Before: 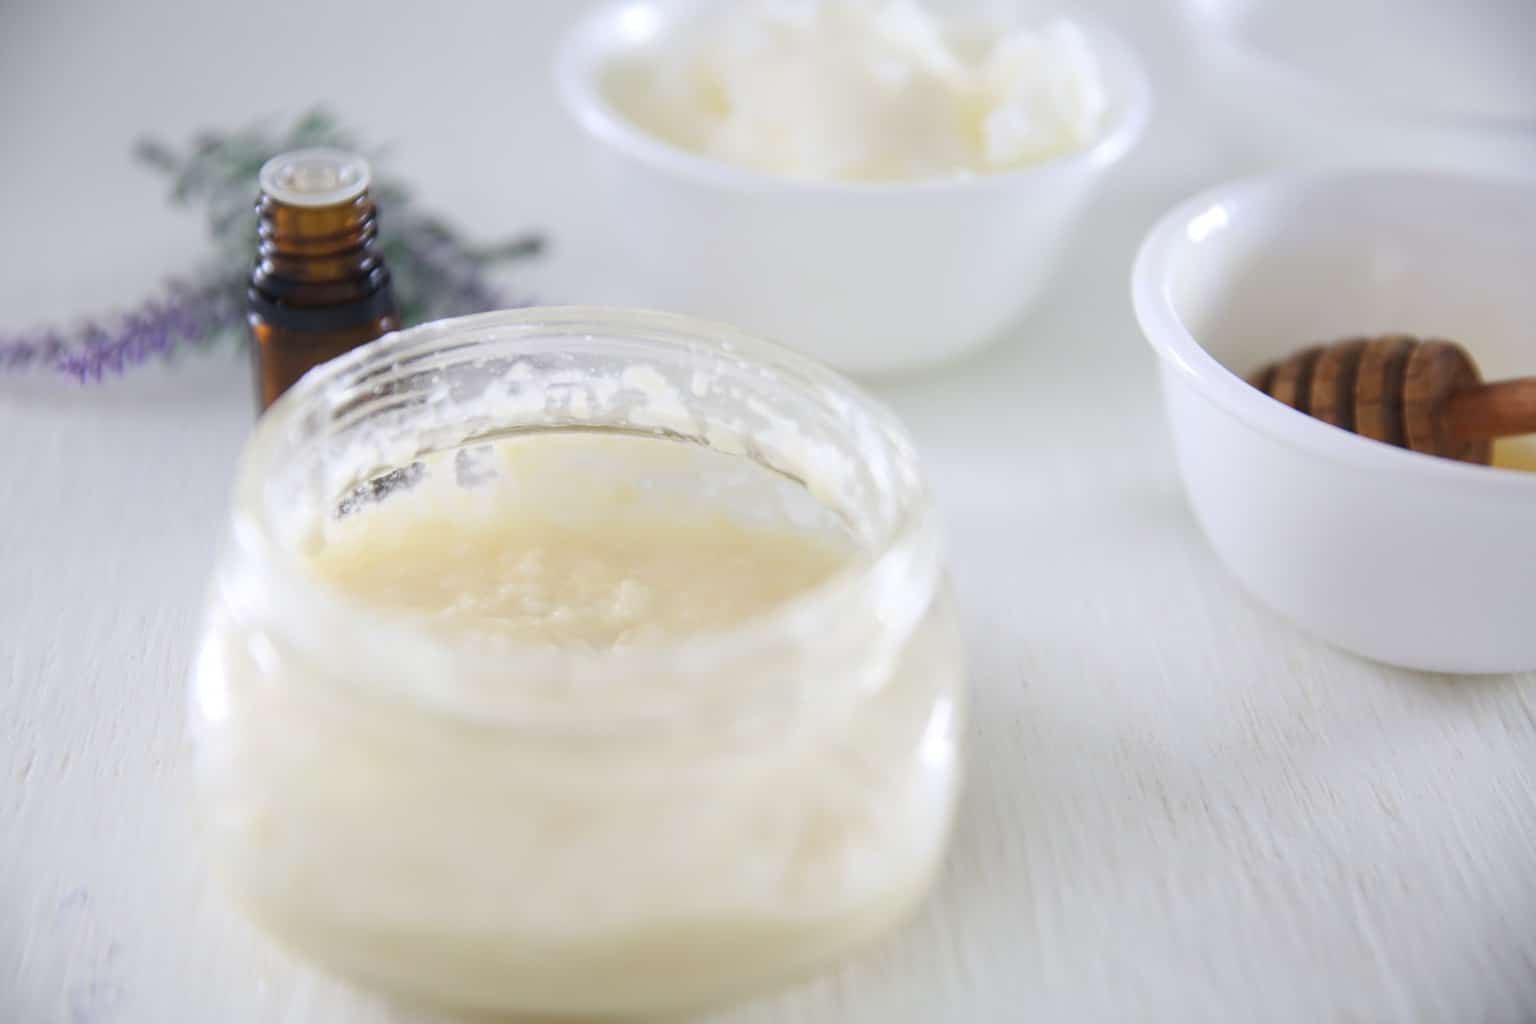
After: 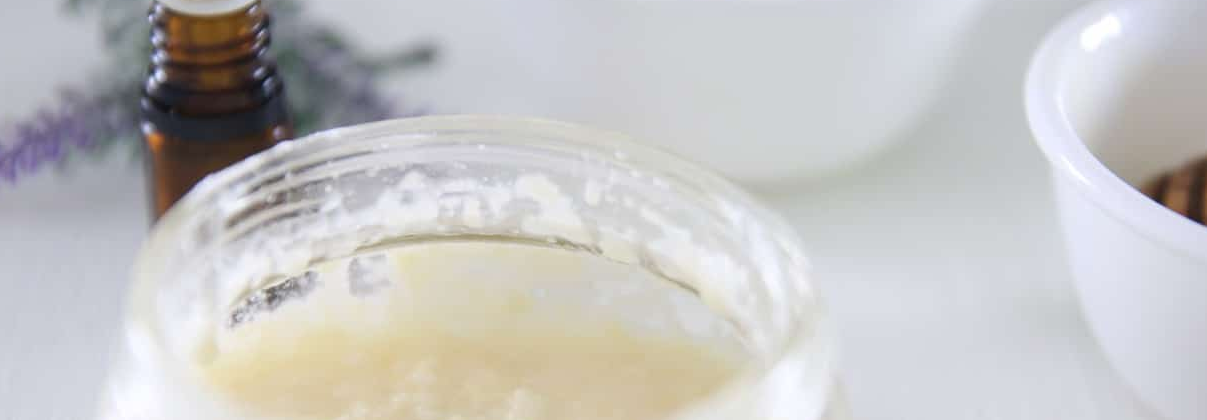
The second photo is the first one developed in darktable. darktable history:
crop: left 7.015%, top 18.719%, right 14.359%, bottom 40.243%
